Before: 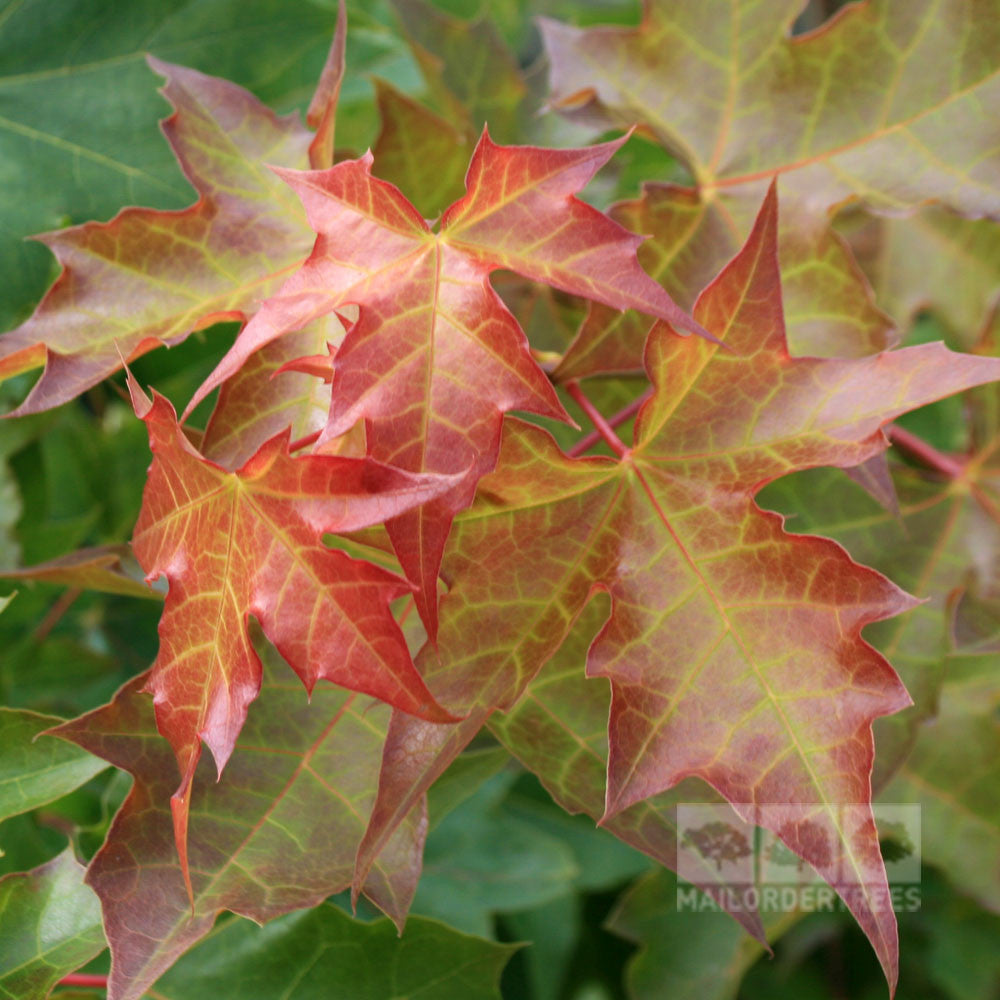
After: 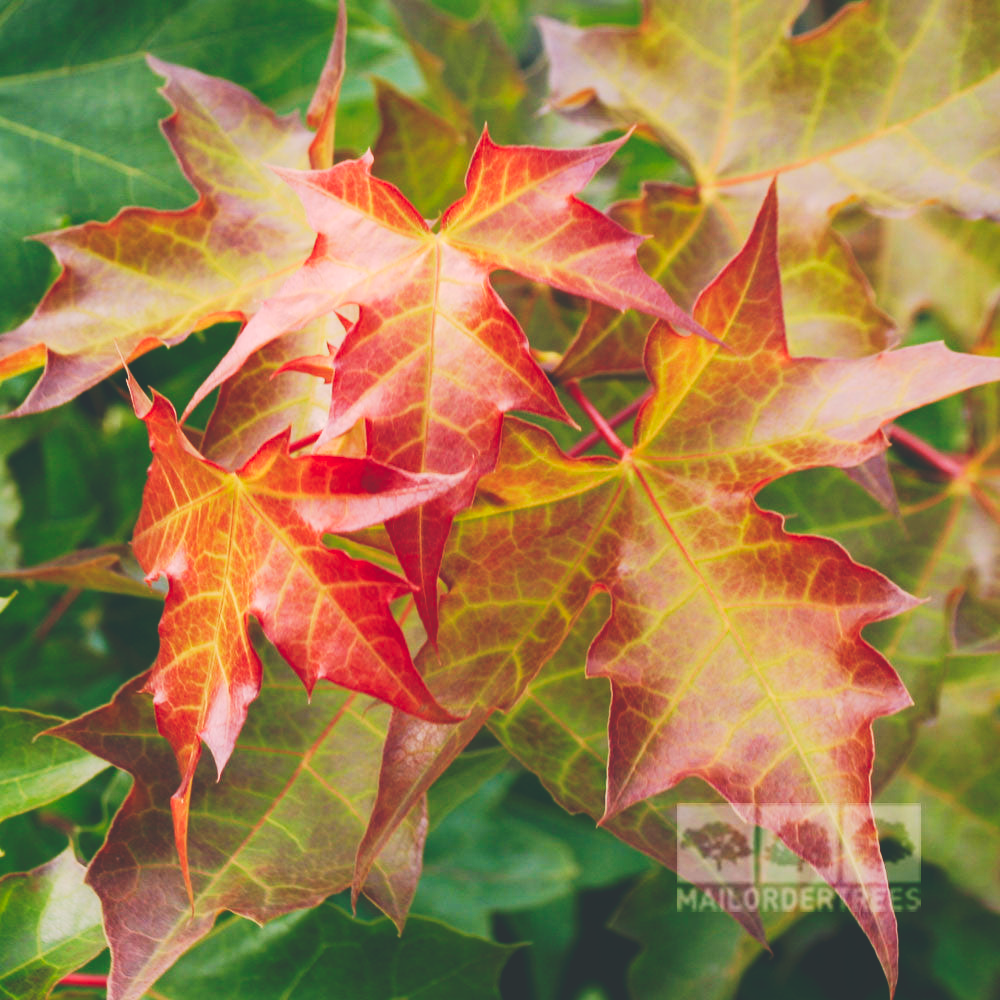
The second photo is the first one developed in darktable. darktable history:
tone curve: curves: ch0 [(0, 0) (0.003, 0.19) (0.011, 0.192) (0.025, 0.192) (0.044, 0.194) (0.069, 0.196) (0.1, 0.197) (0.136, 0.198) (0.177, 0.216) (0.224, 0.236) (0.277, 0.269) (0.335, 0.331) (0.399, 0.418) (0.468, 0.515) (0.543, 0.621) (0.623, 0.725) (0.709, 0.804) (0.801, 0.859) (0.898, 0.913) (1, 1)], preserve colors none
color correction: highlights a* 5.38, highlights b* 5.3, shadows a* -4.26, shadows b* -5.11
